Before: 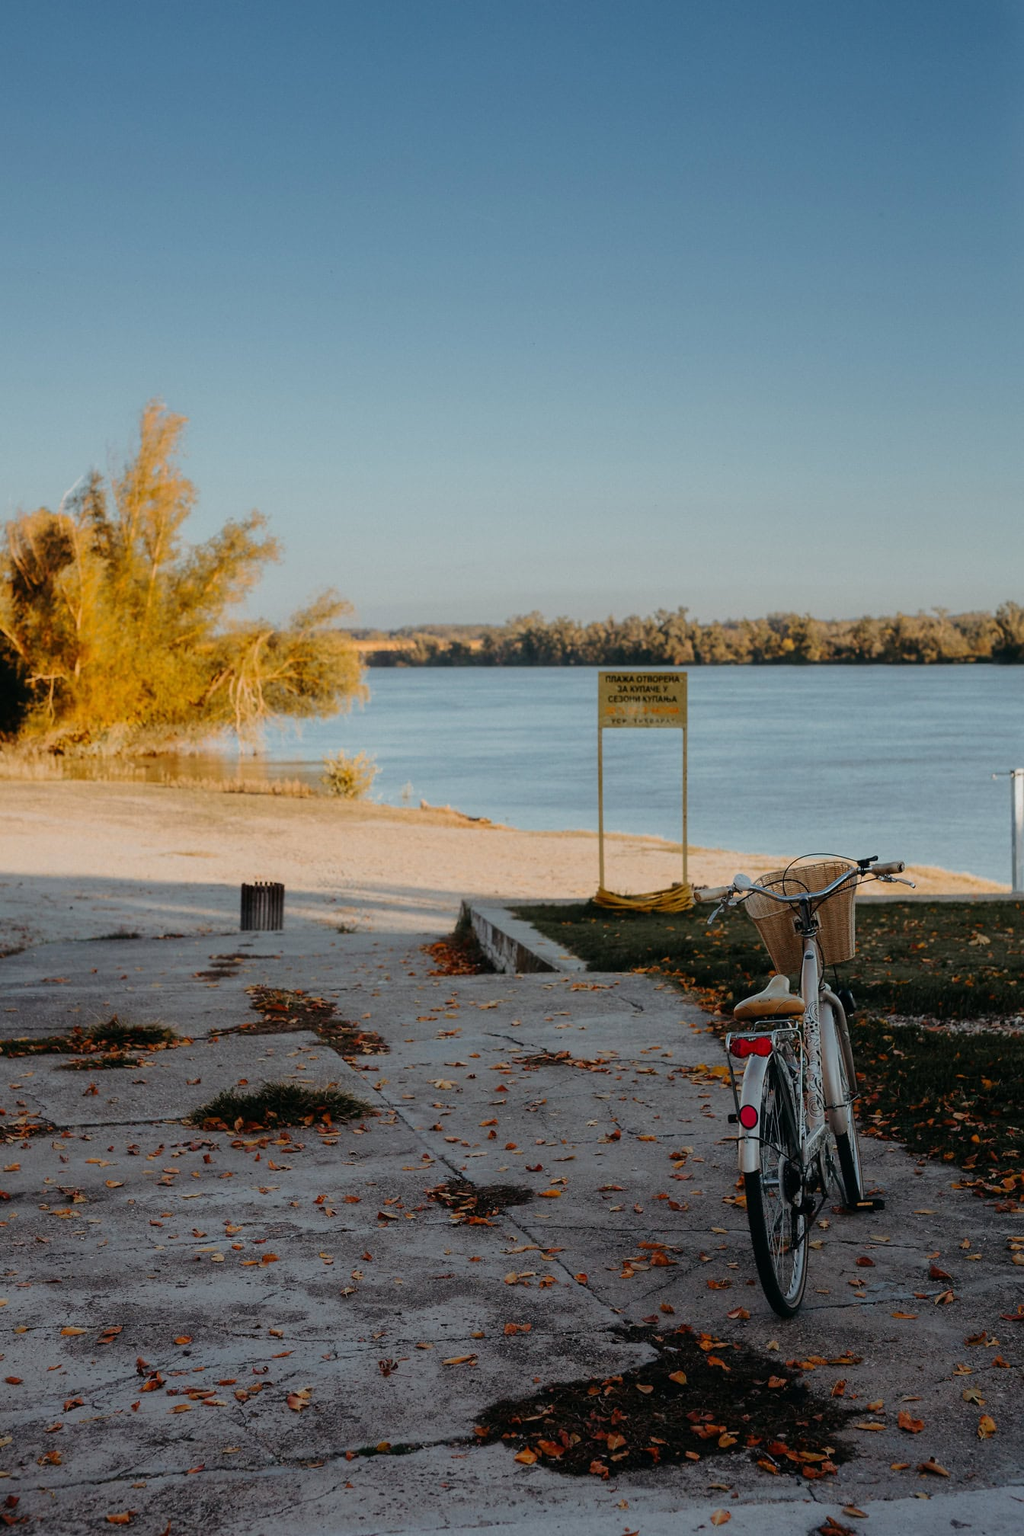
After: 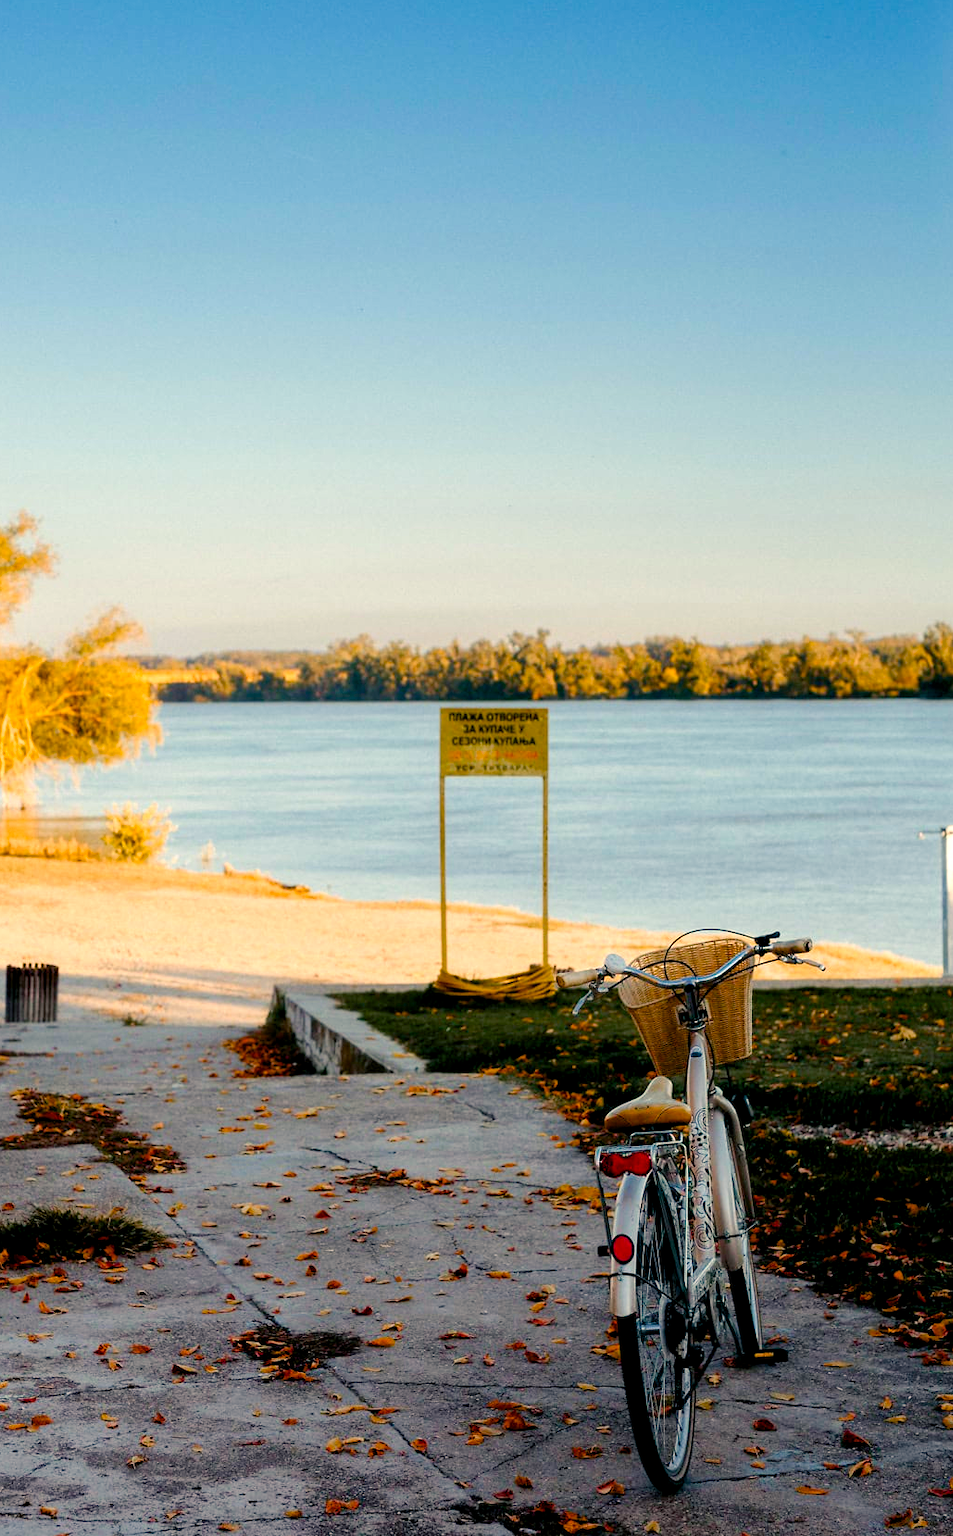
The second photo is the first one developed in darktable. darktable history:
levels: mode automatic, black 0.023%, white 99.97%, levels [0.062, 0.494, 0.925]
crop: left 23.095%, top 5.827%, bottom 11.854%
color correction: highlights a* 3.84, highlights b* 5.07
color balance rgb: shadows lift › chroma 3%, shadows lift › hue 240.84°, highlights gain › chroma 3%, highlights gain › hue 73.2°, global offset › luminance -0.5%, perceptual saturation grading › global saturation 20%, perceptual saturation grading › highlights -25%, perceptual saturation grading › shadows 50%, global vibrance 25.26%
